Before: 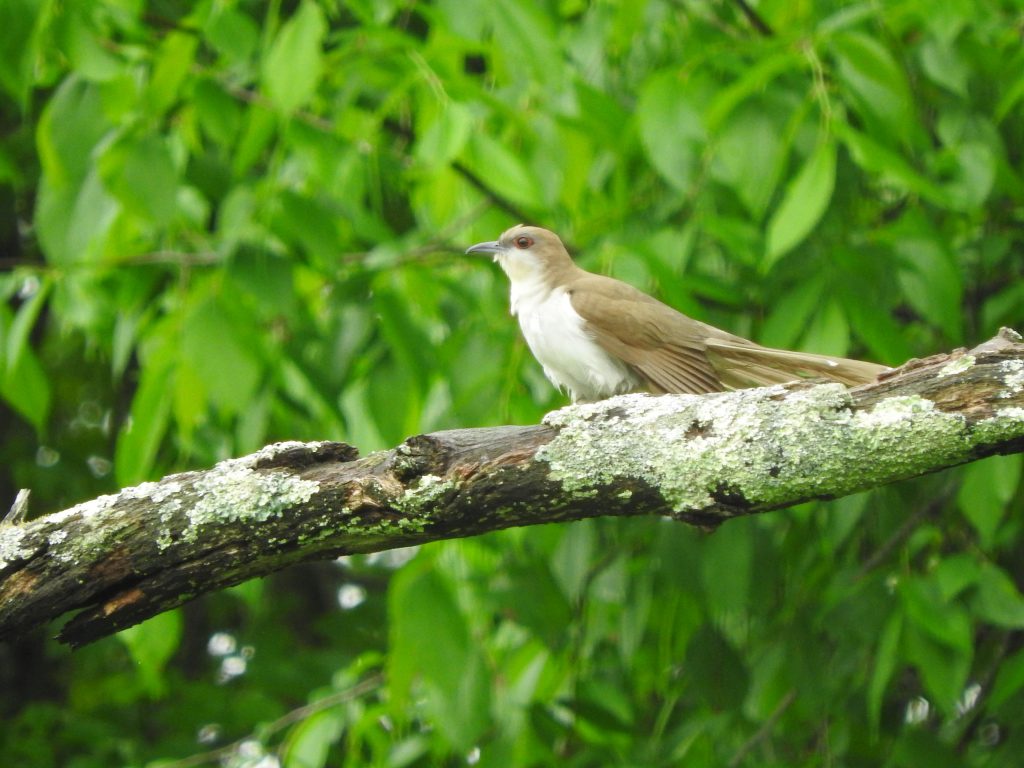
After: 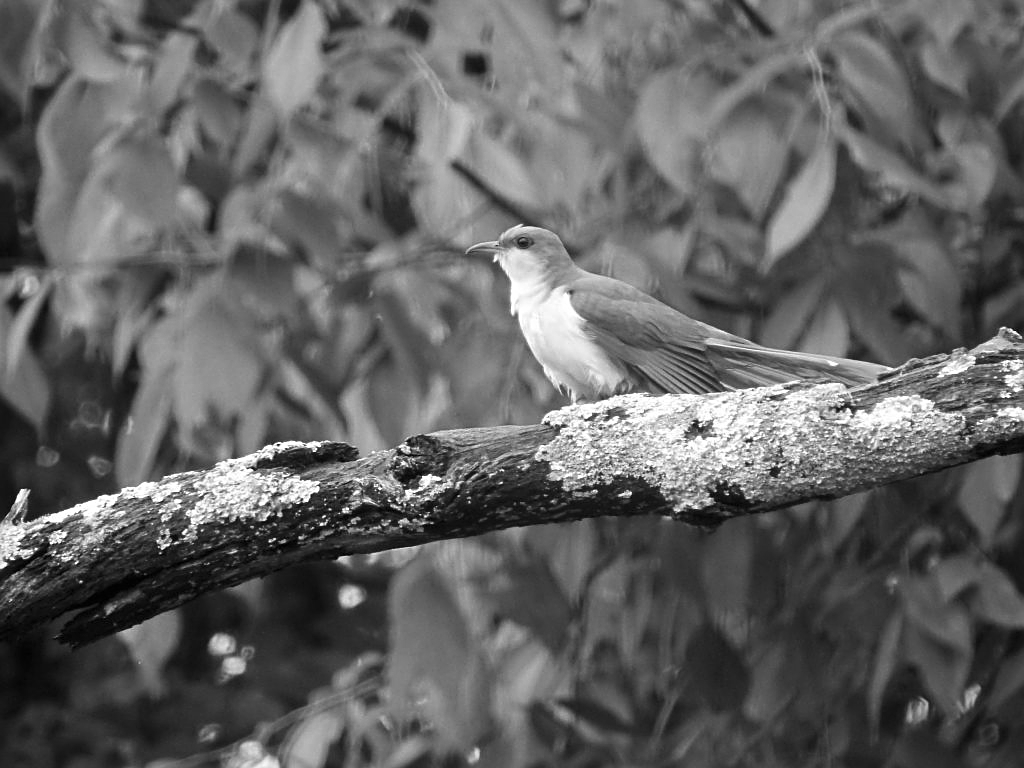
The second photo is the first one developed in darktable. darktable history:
monochrome: a 30.25, b 92.03
levels: levels [0.029, 0.545, 0.971]
sharpen: on, module defaults
